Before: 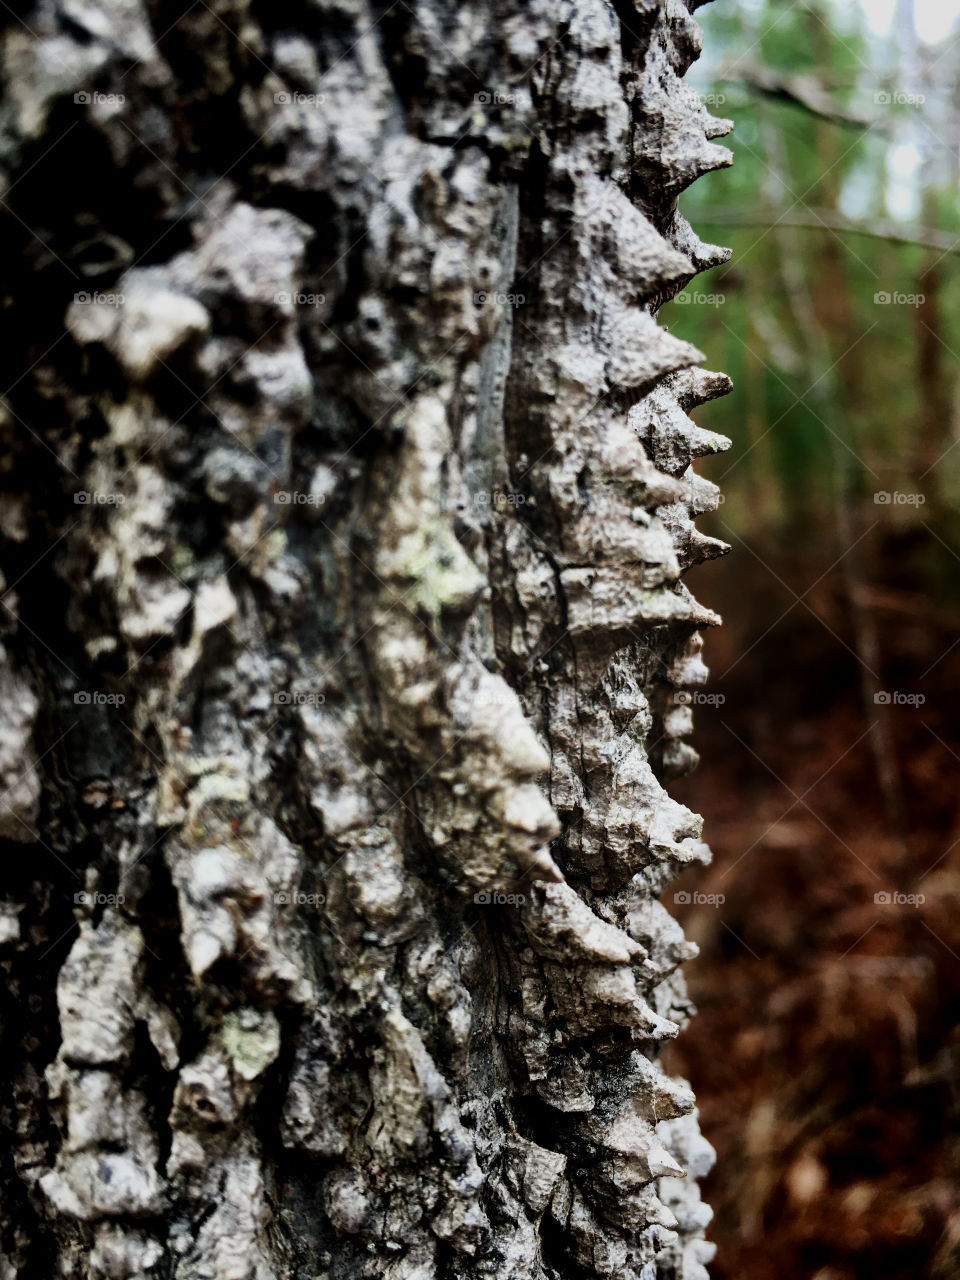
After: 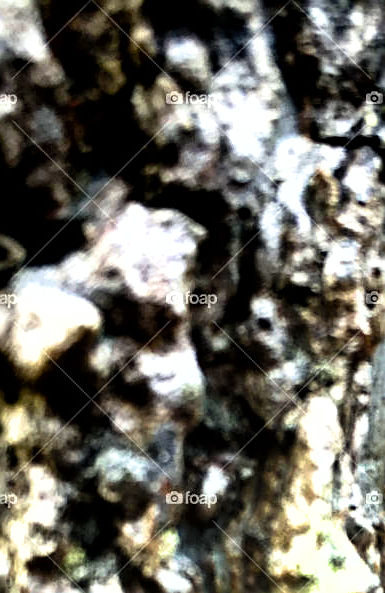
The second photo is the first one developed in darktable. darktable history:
color correction: highlights a* -0.304, highlights b* -0.13
exposure: exposure 1.092 EV, compensate highlight preservation false
sharpen: amount 0.74
tone curve: curves: ch0 [(0, 0) (0.042, 0.01) (0.223, 0.123) (0.59, 0.574) (0.802, 0.868) (1, 1)]
velvia: strength 32.36%, mid-tones bias 0.206
shadows and highlights: on, module defaults
crop and rotate: left 11.272%, top 0.06%, right 48.616%, bottom 53.547%
tone equalizer: edges refinement/feathering 500, mask exposure compensation -1.57 EV, preserve details no
